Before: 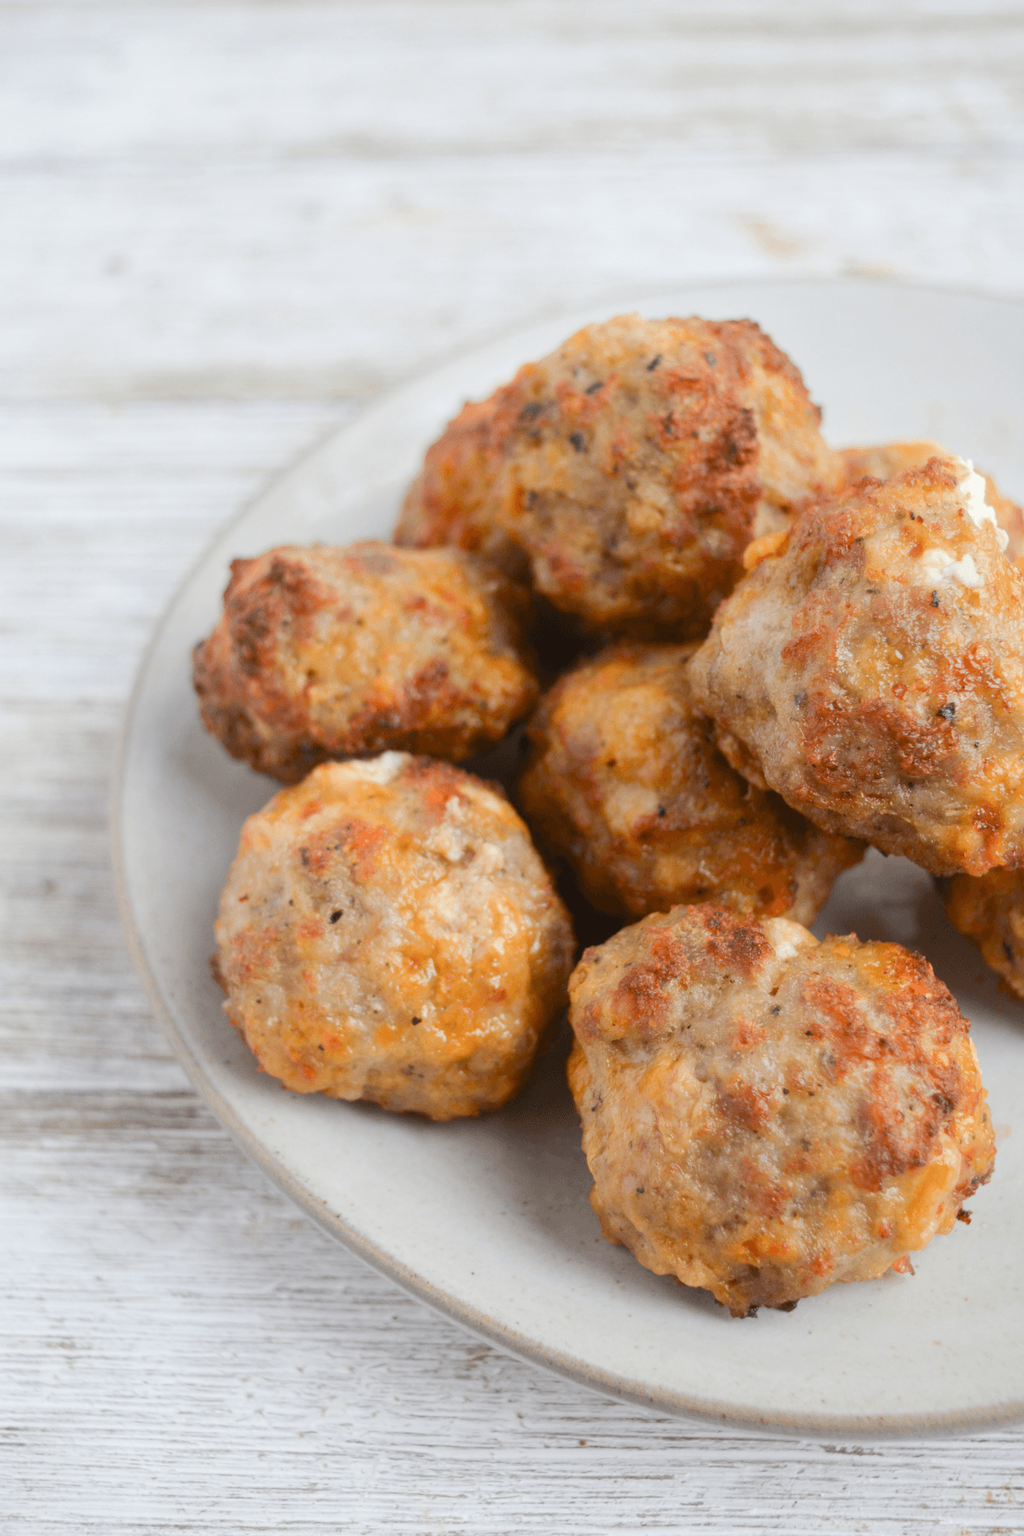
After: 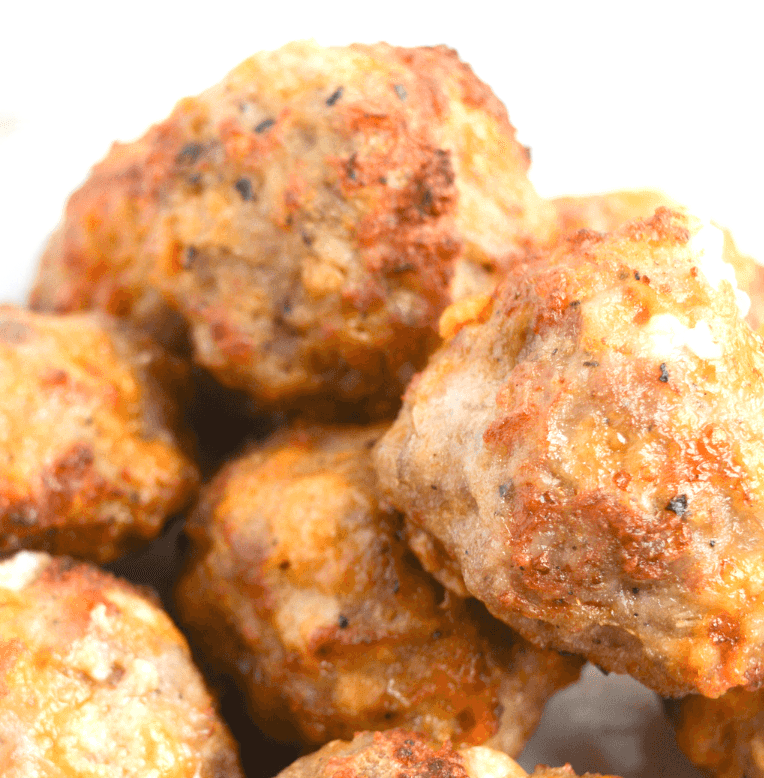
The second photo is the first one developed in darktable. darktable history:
crop: left 36.005%, top 18.293%, right 0.31%, bottom 38.444%
exposure: exposure 0.766 EV, compensate highlight preservation false
white balance: red 1, blue 1
